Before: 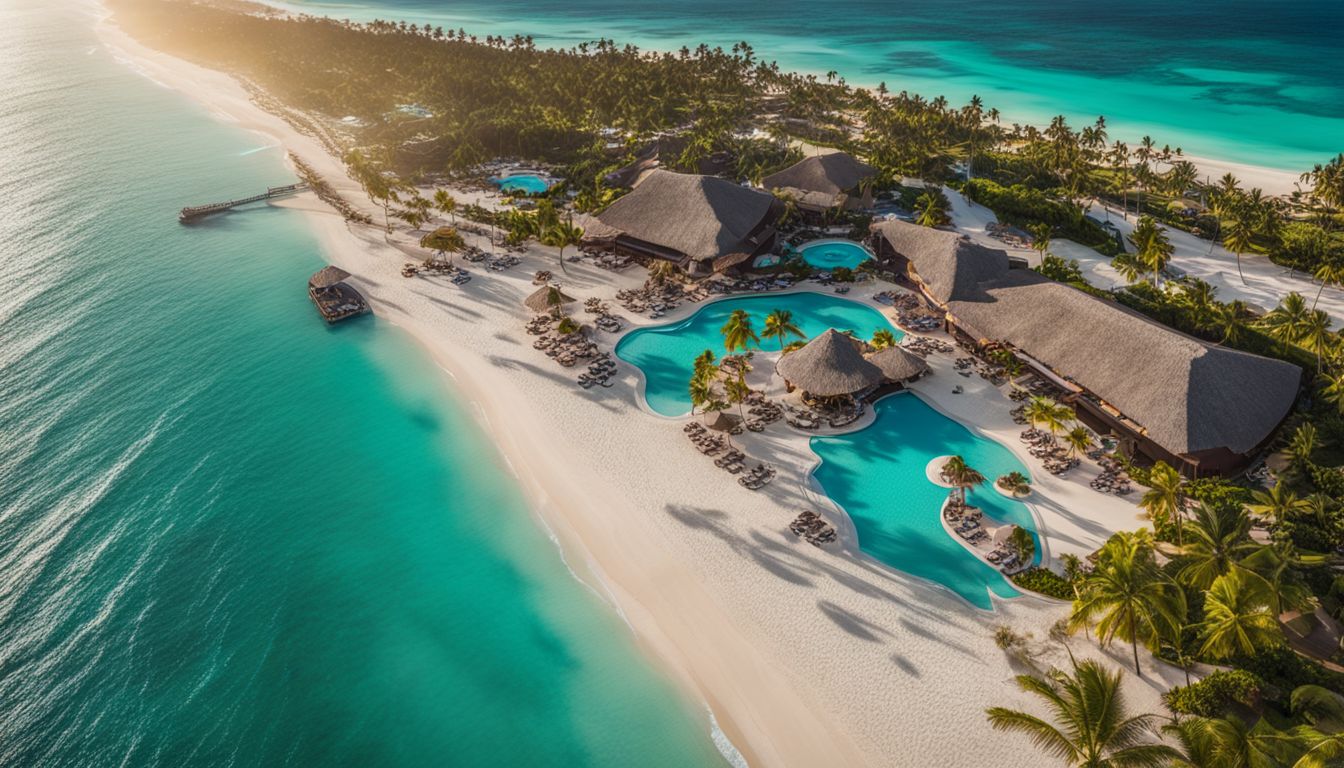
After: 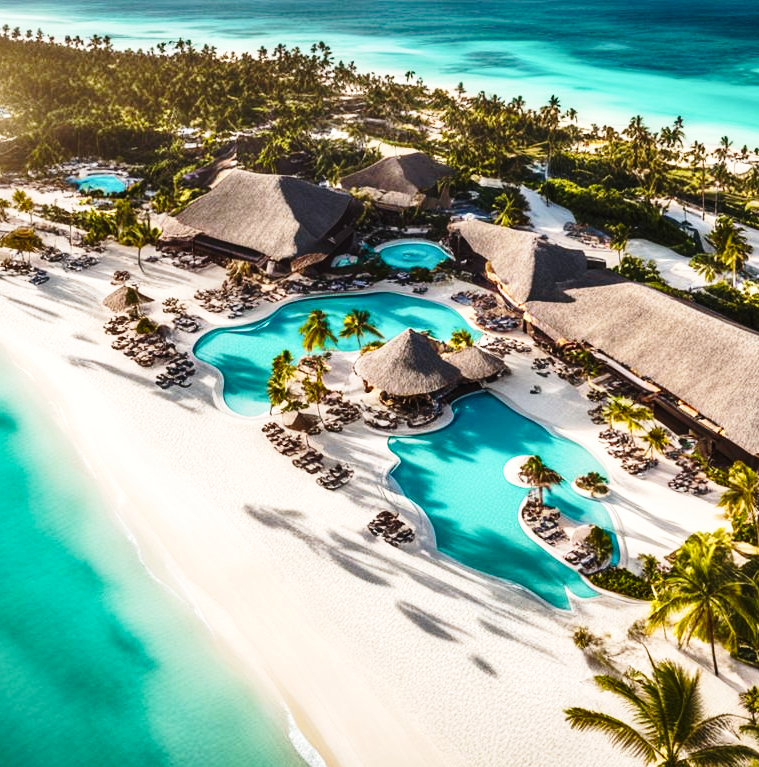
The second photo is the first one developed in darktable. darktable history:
base curve: curves: ch0 [(0, 0) (0.028, 0.03) (0.121, 0.232) (0.46, 0.748) (0.859, 0.968) (1, 1)], preserve colors none
crop: left 31.424%, top 0.009%, right 11.587%
tone equalizer: -8 EV -0.739 EV, -7 EV -0.705 EV, -6 EV -0.568 EV, -5 EV -0.407 EV, -3 EV 0.398 EV, -2 EV 0.6 EV, -1 EV 0.696 EV, +0 EV 0.759 EV, edges refinement/feathering 500, mask exposure compensation -1.57 EV, preserve details no
shadows and highlights: low approximation 0.01, soften with gaussian
